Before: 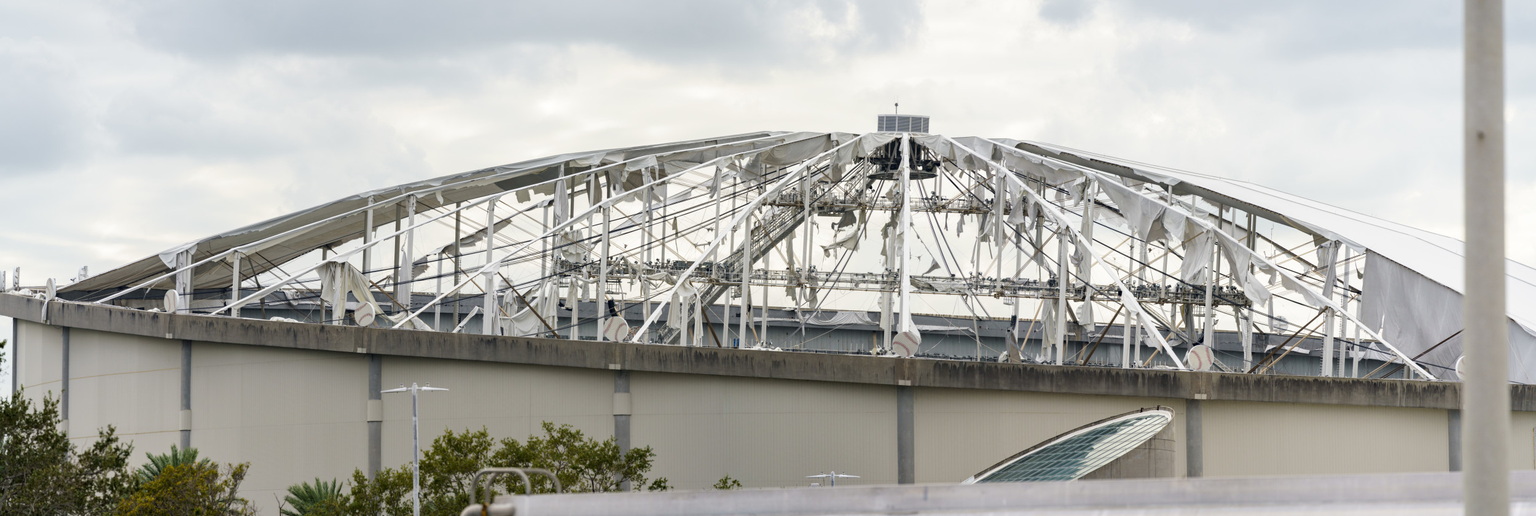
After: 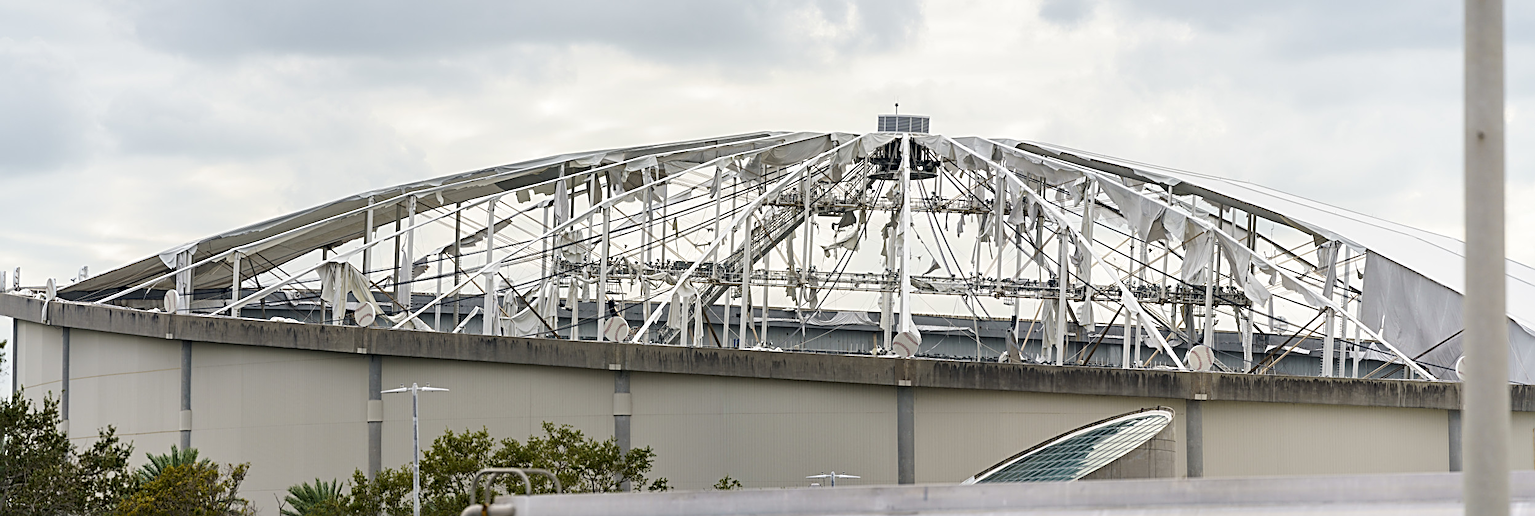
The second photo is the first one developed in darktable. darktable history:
sharpen: radius 2.977, amount 0.774
